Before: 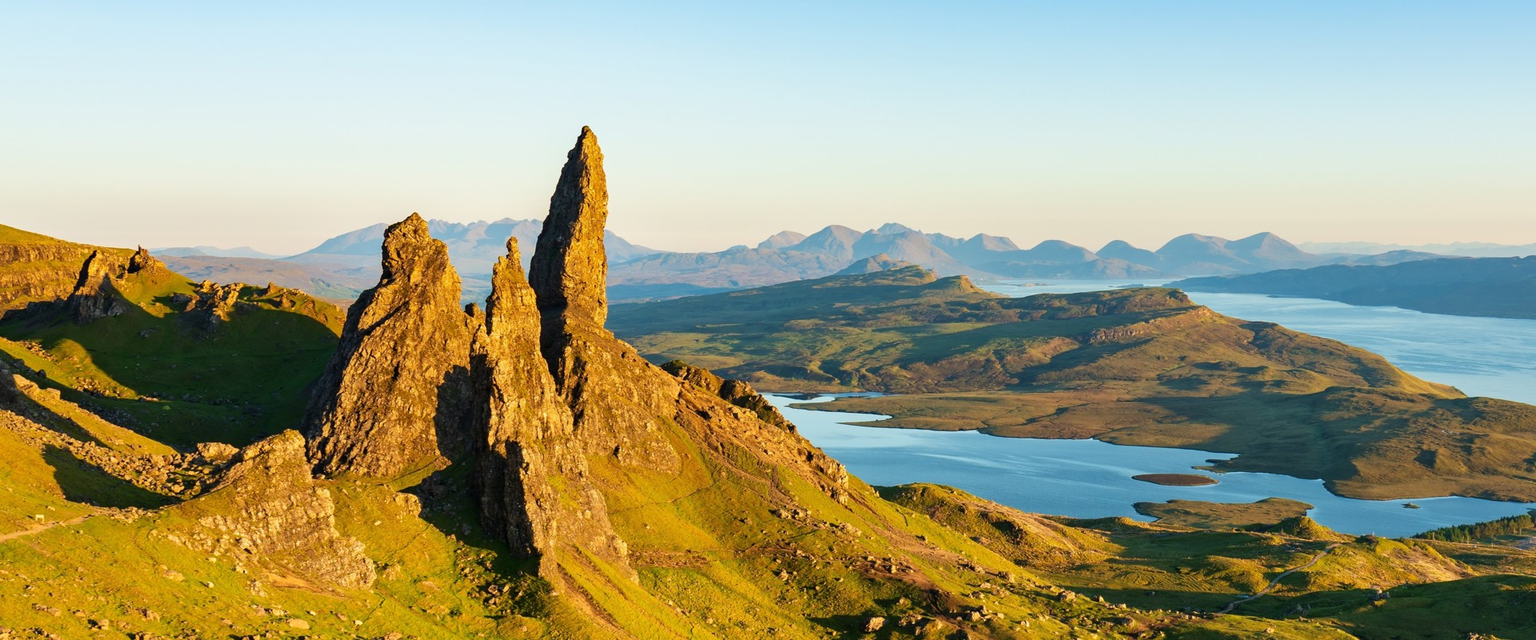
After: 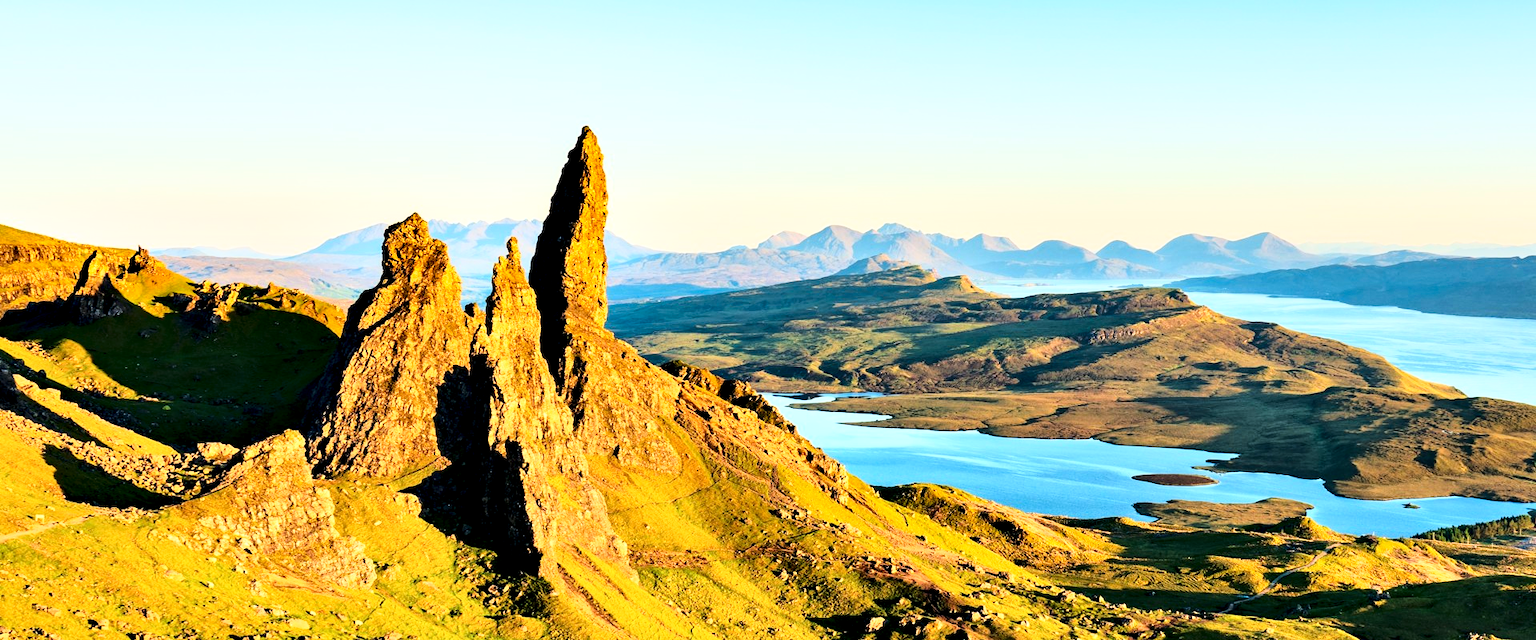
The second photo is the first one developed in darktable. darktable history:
contrast equalizer: y [[0.6 ×6], [0.55 ×6], [0 ×6], [0 ×6], [0 ×6]]
base curve: curves: ch0 [(0, 0) (0.028, 0.03) (0.121, 0.232) (0.46, 0.748) (0.859, 0.968) (1, 1)]
